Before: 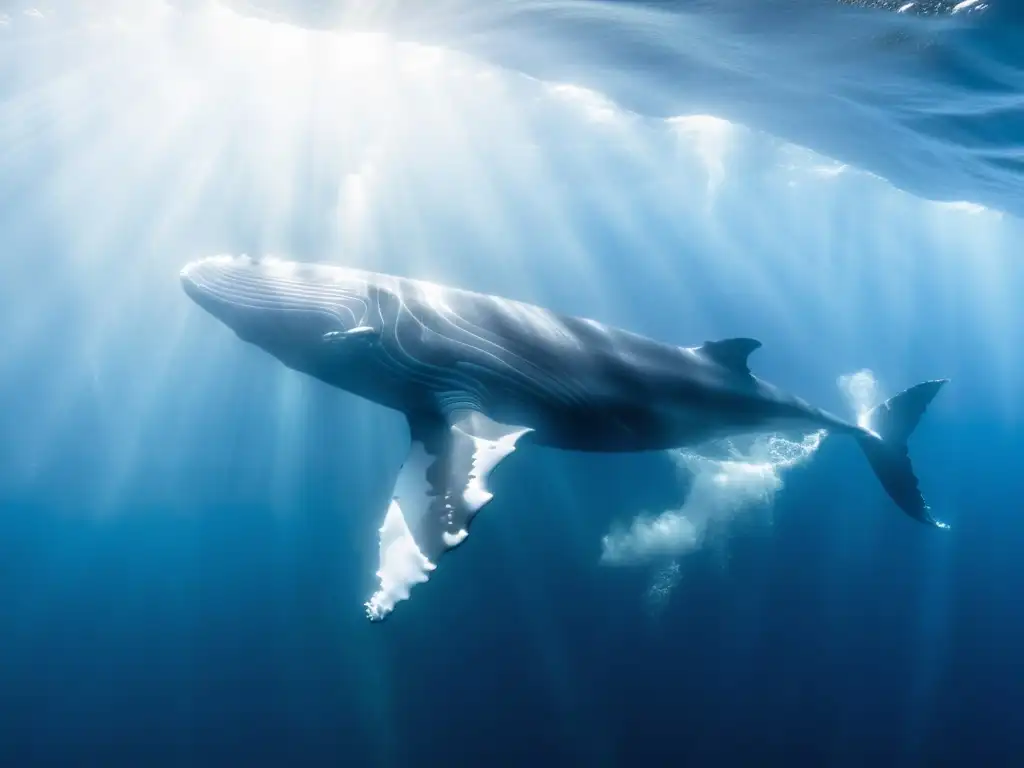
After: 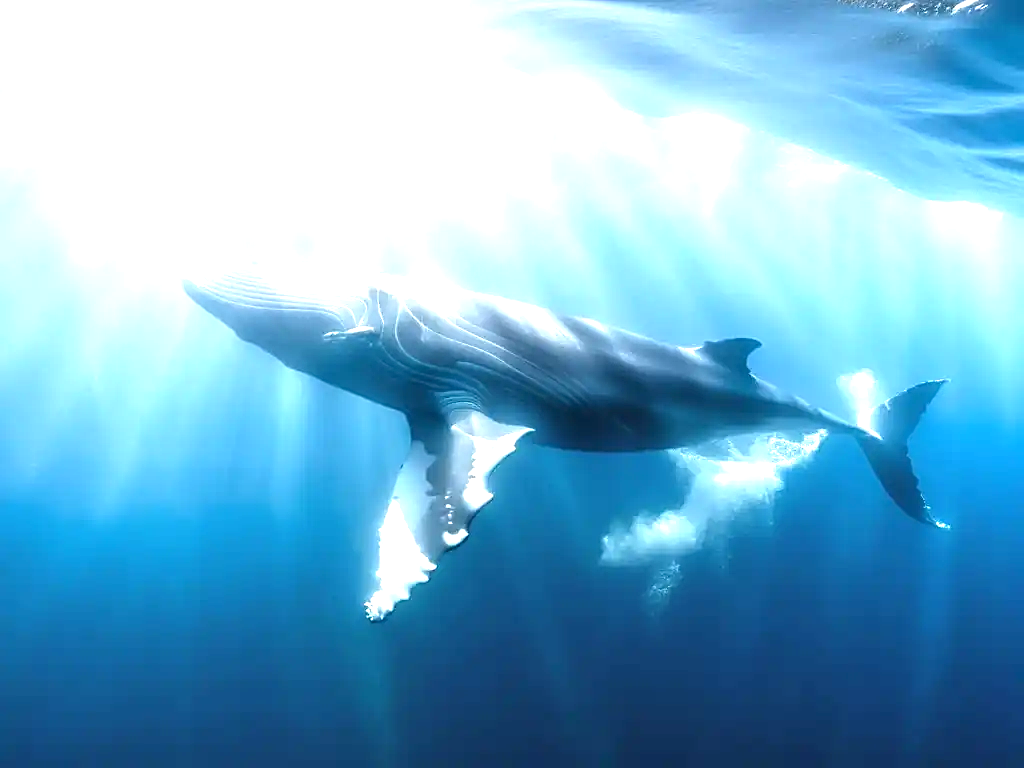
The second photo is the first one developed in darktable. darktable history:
exposure: black level correction 0, exposure 1.095 EV, compensate highlight preservation false
sharpen: on, module defaults
